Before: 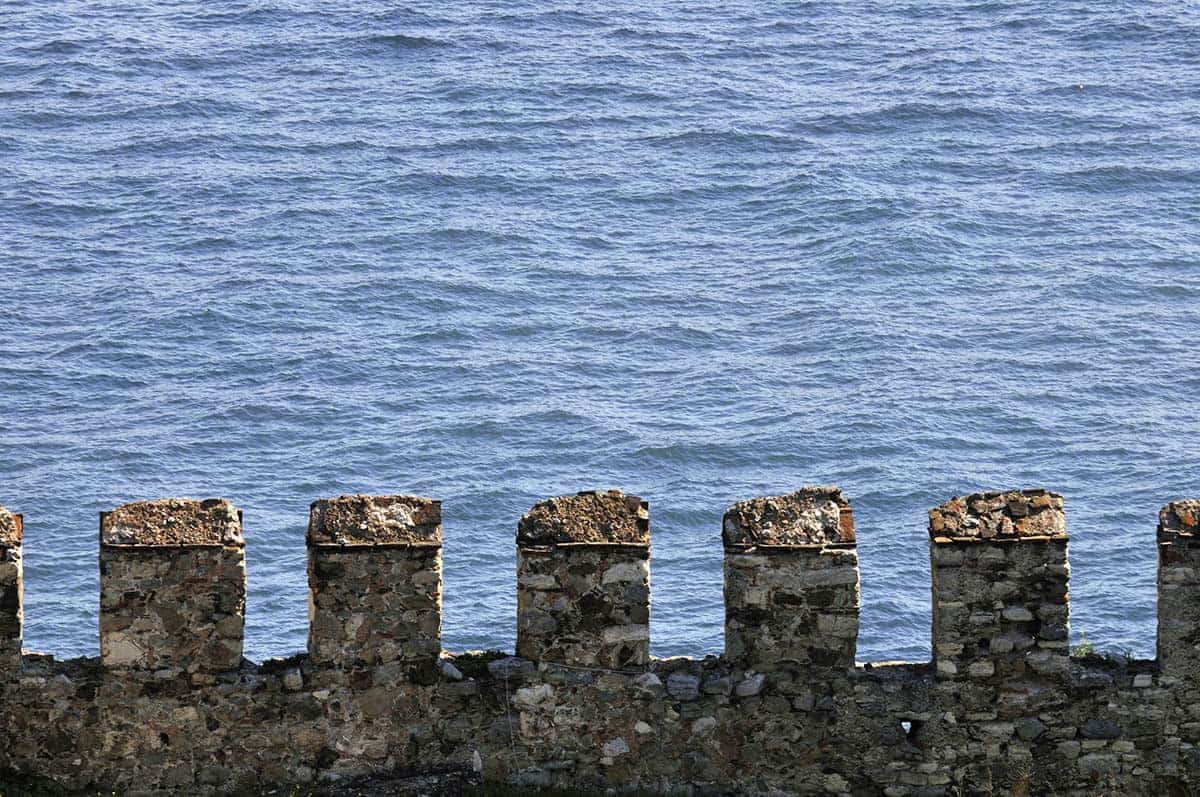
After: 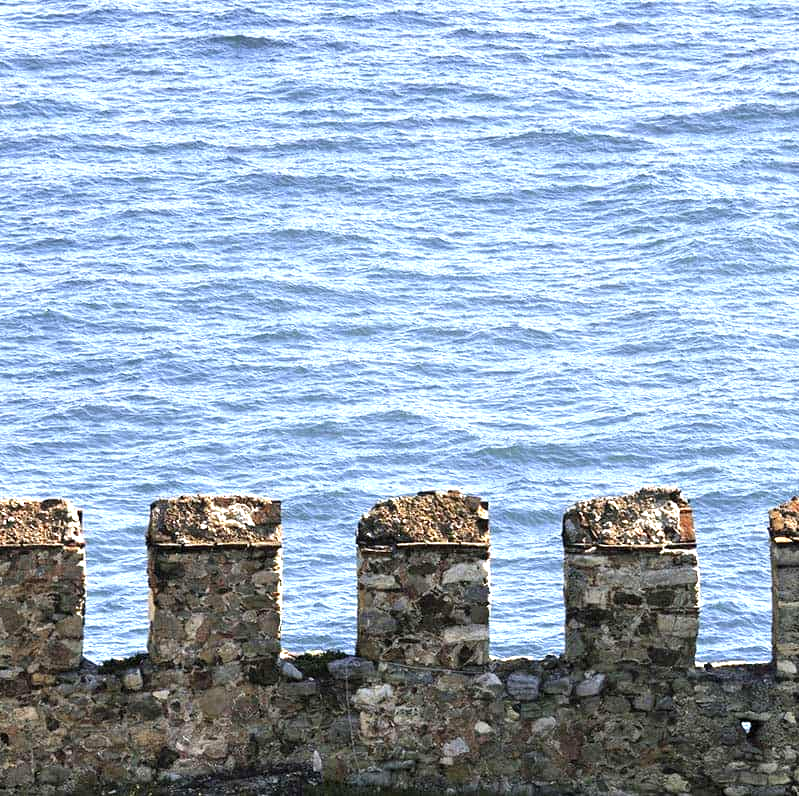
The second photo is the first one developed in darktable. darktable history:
exposure: exposure 0.95 EV, compensate highlight preservation false
crop and rotate: left 13.409%, right 19.924%
